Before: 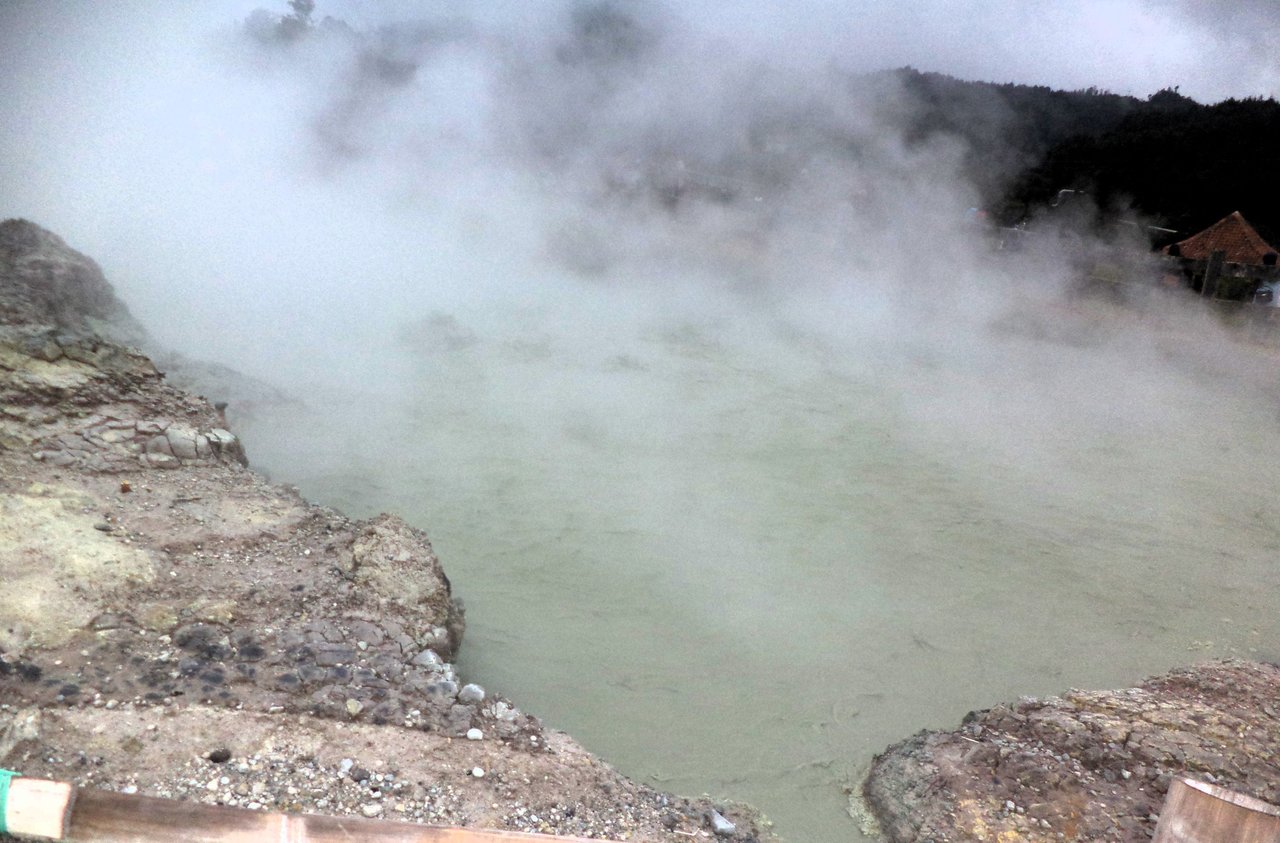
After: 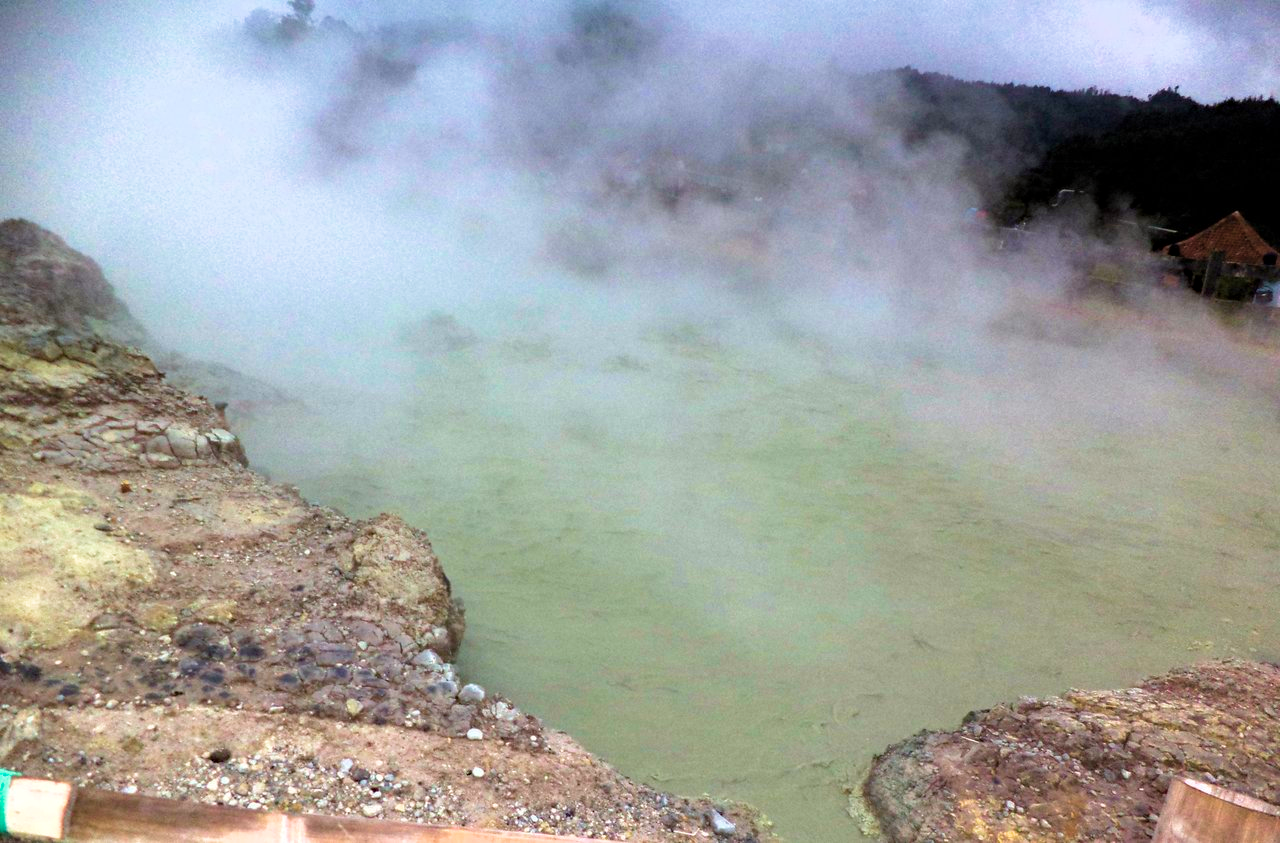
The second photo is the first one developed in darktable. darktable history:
velvia: strength 67.35%, mid-tones bias 0.97
haze removal: compatibility mode true, adaptive false
